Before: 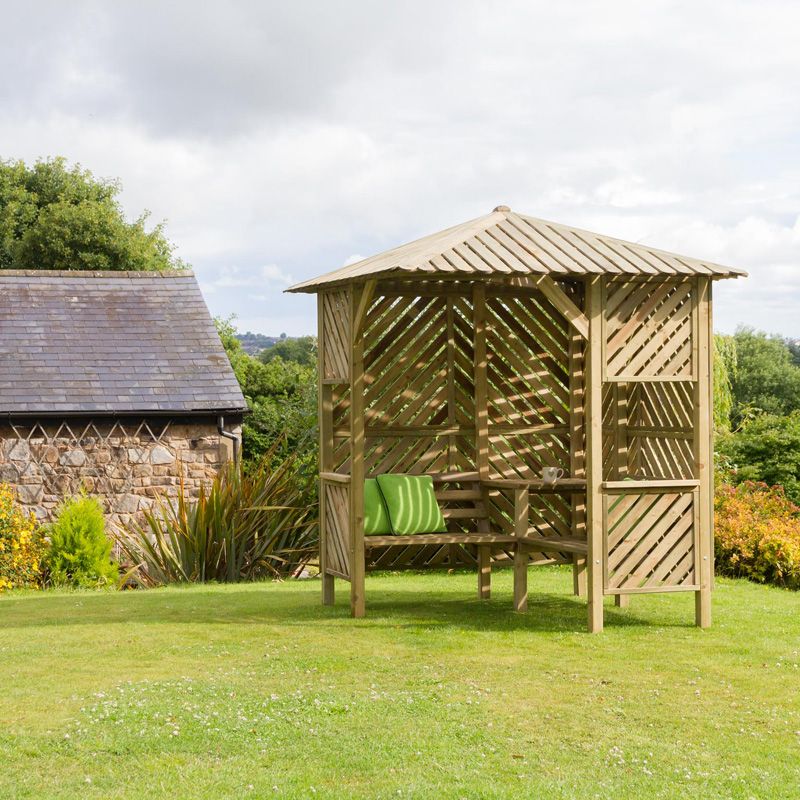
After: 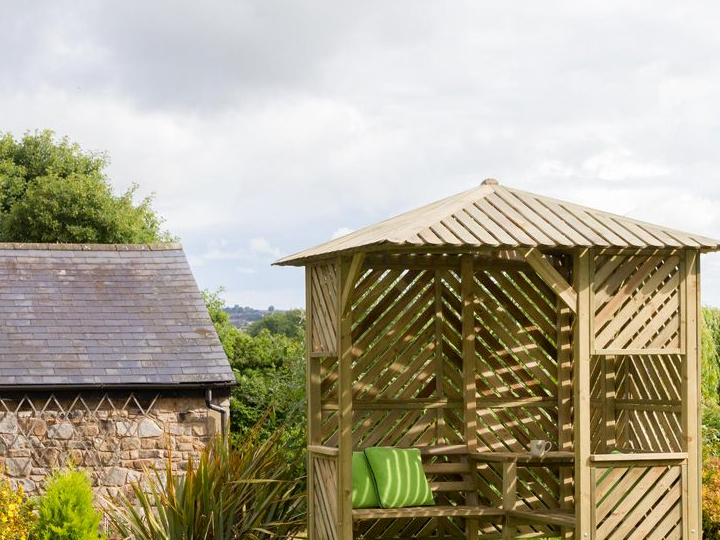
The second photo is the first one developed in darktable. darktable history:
exposure: black level correction 0.002, compensate highlight preservation false
crop: left 1.509%, top 3.452%, right 7.696%, bottom 28.452%
